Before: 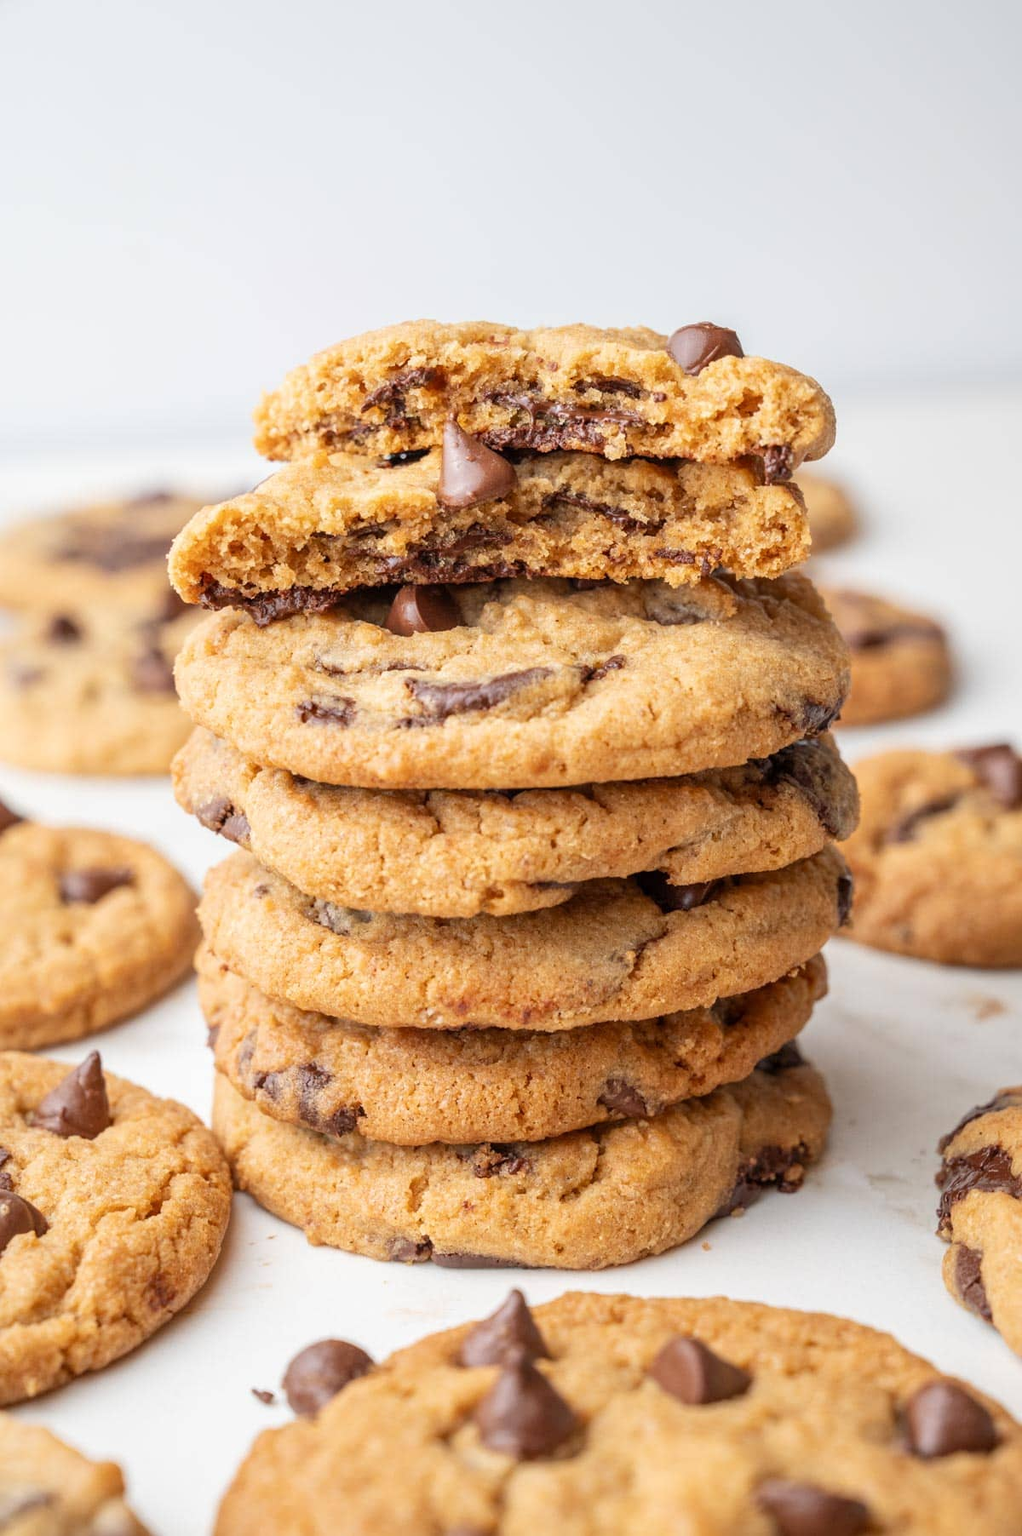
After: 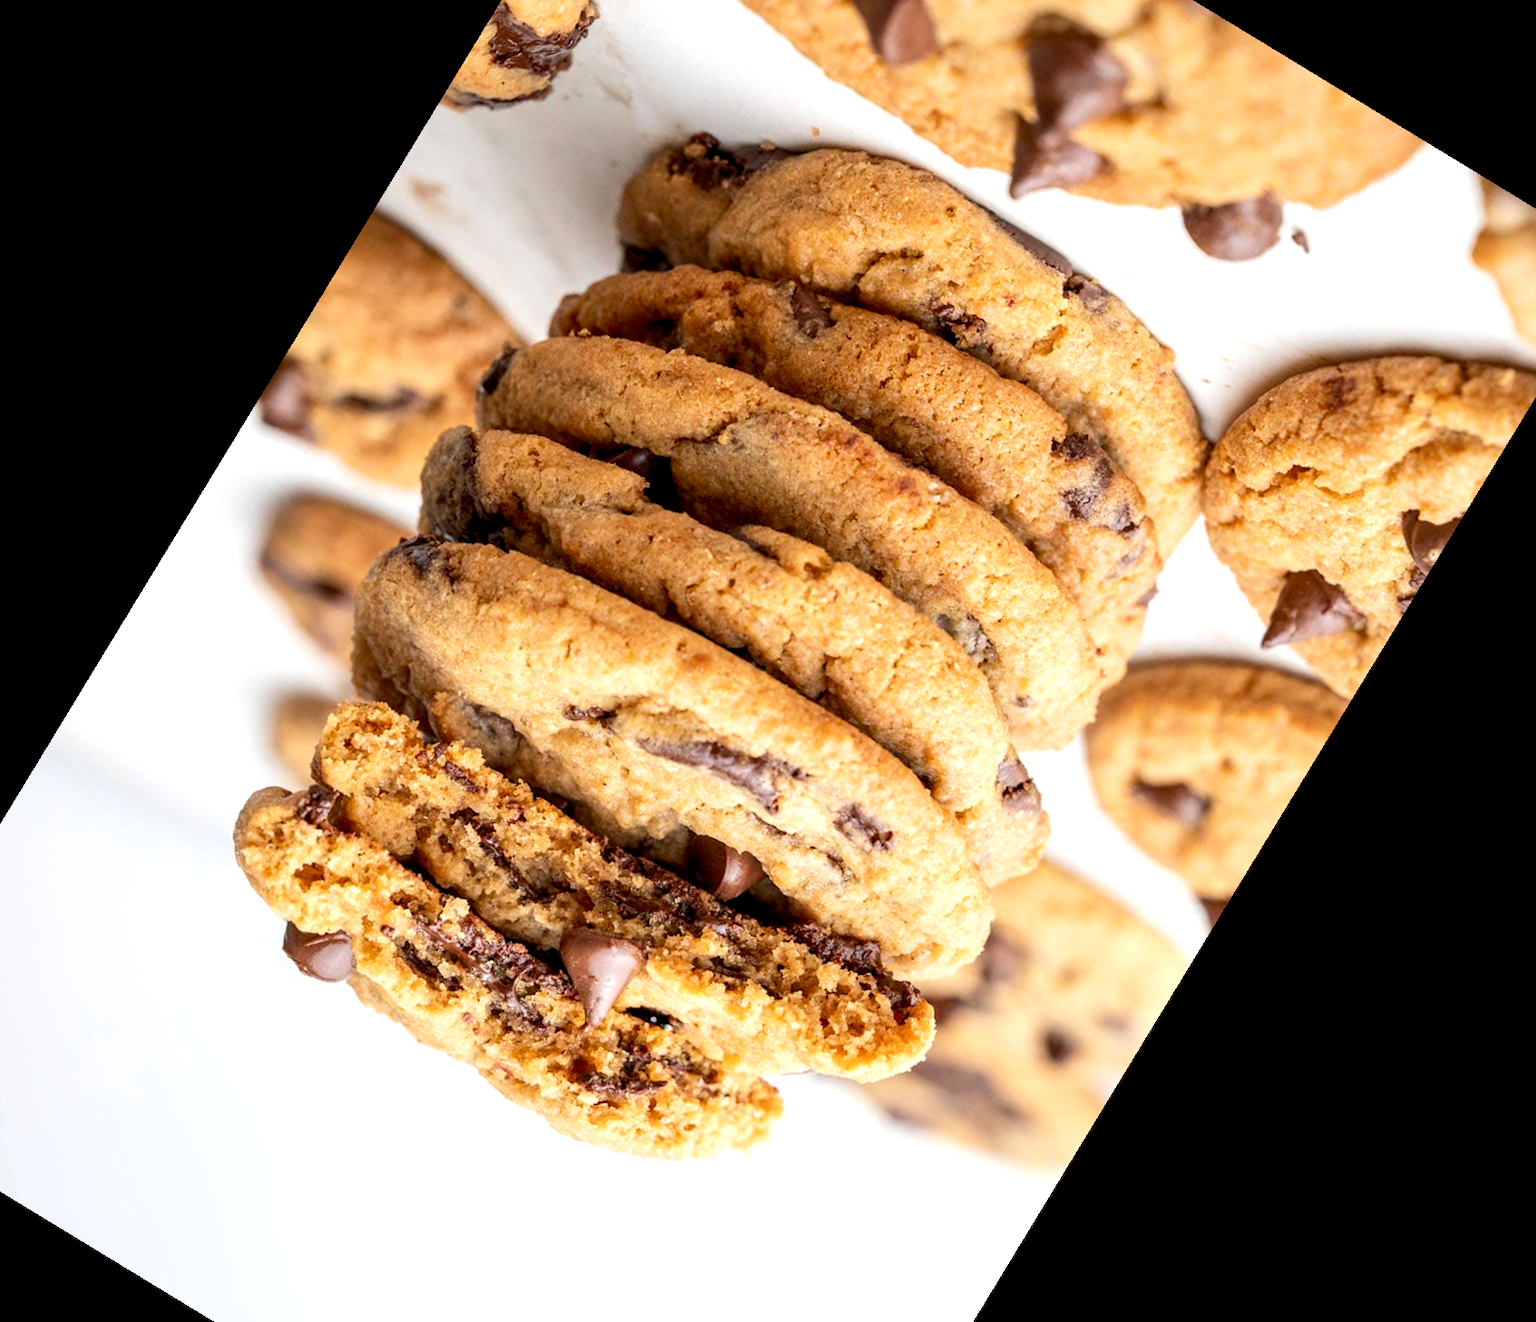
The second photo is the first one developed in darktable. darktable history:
crop and rotate: angle 148.68°, left 9.111%, top 15.603%, right 4.588%, bottom 17.041%
exposure: black level correction 0.009, compensate highlight preservation false
tone equalizer: -8 EV -0.417 EV, -7 EV -0.389 EV, -6 EV -0.333 EV, -5 EV -0.222 EV, -3 EV 0.222 EV, -2 EV 0.333 EV, -1 EV 0.389 EV, +0 EV 0.417 EV, edges refinement/feathering 500, mask exposure compensation -1.57 EV, preserve details no
